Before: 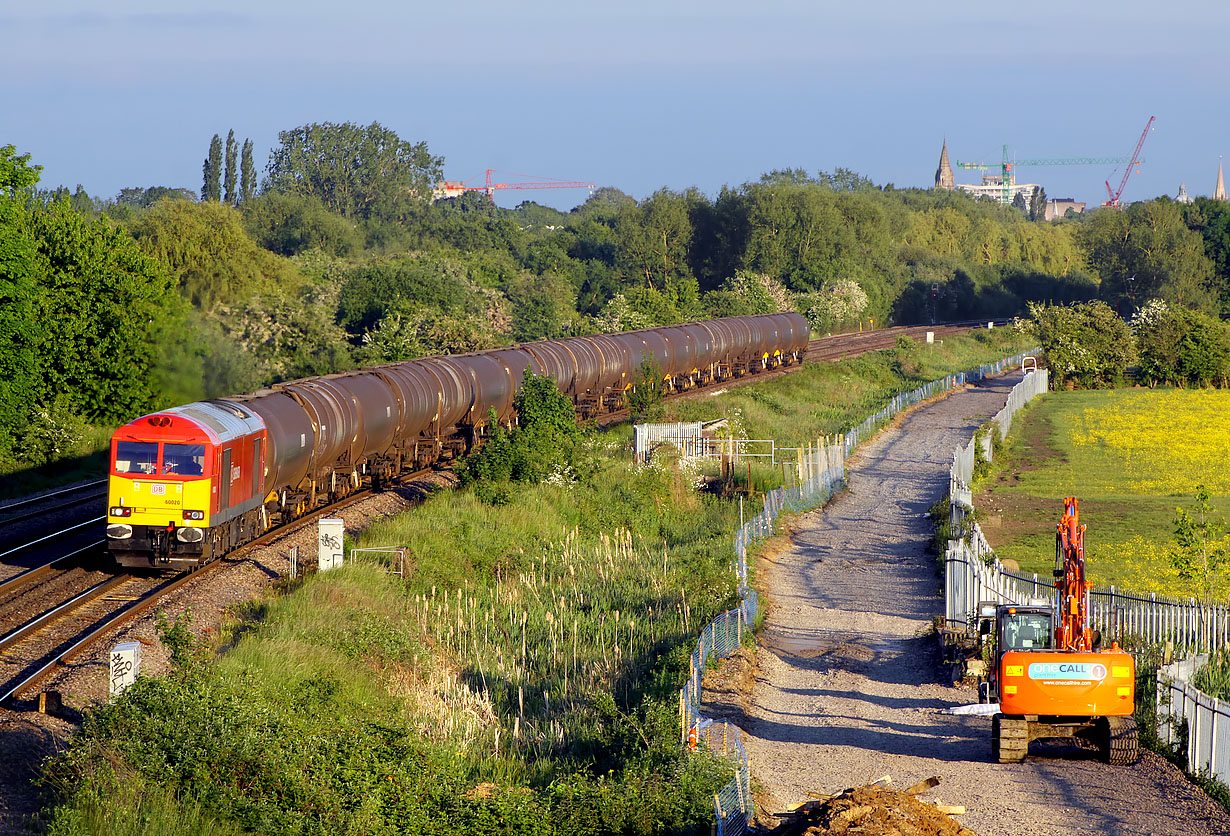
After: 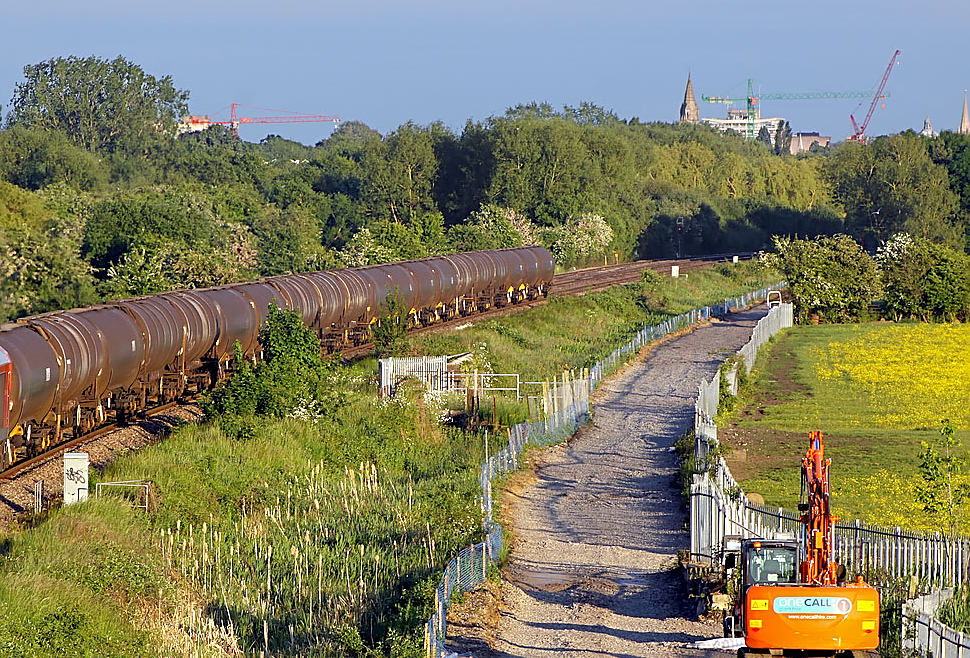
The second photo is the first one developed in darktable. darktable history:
crop and rotate: left 20.74%, top 7.912%, right 0.375%, bottom 13.378%
shadows and highlights: shadows 25, highlights -25
sharpen: on, module defaults
